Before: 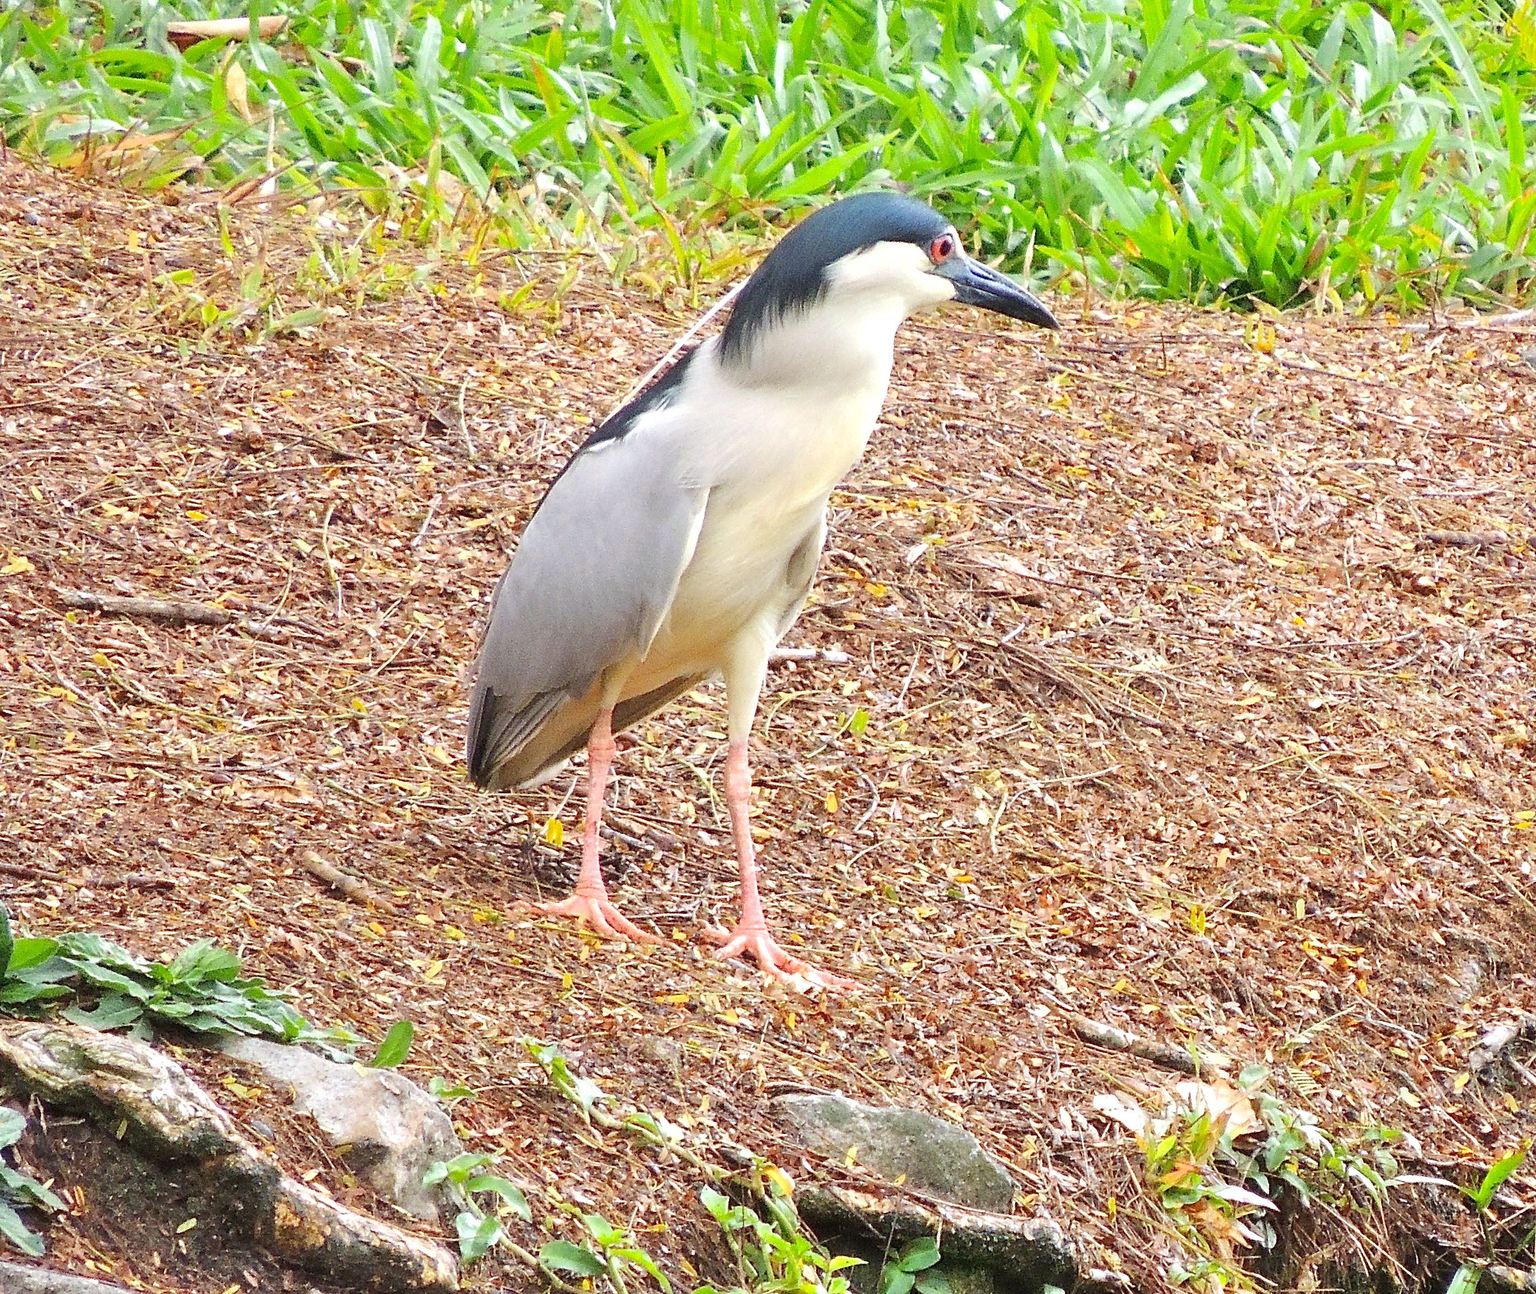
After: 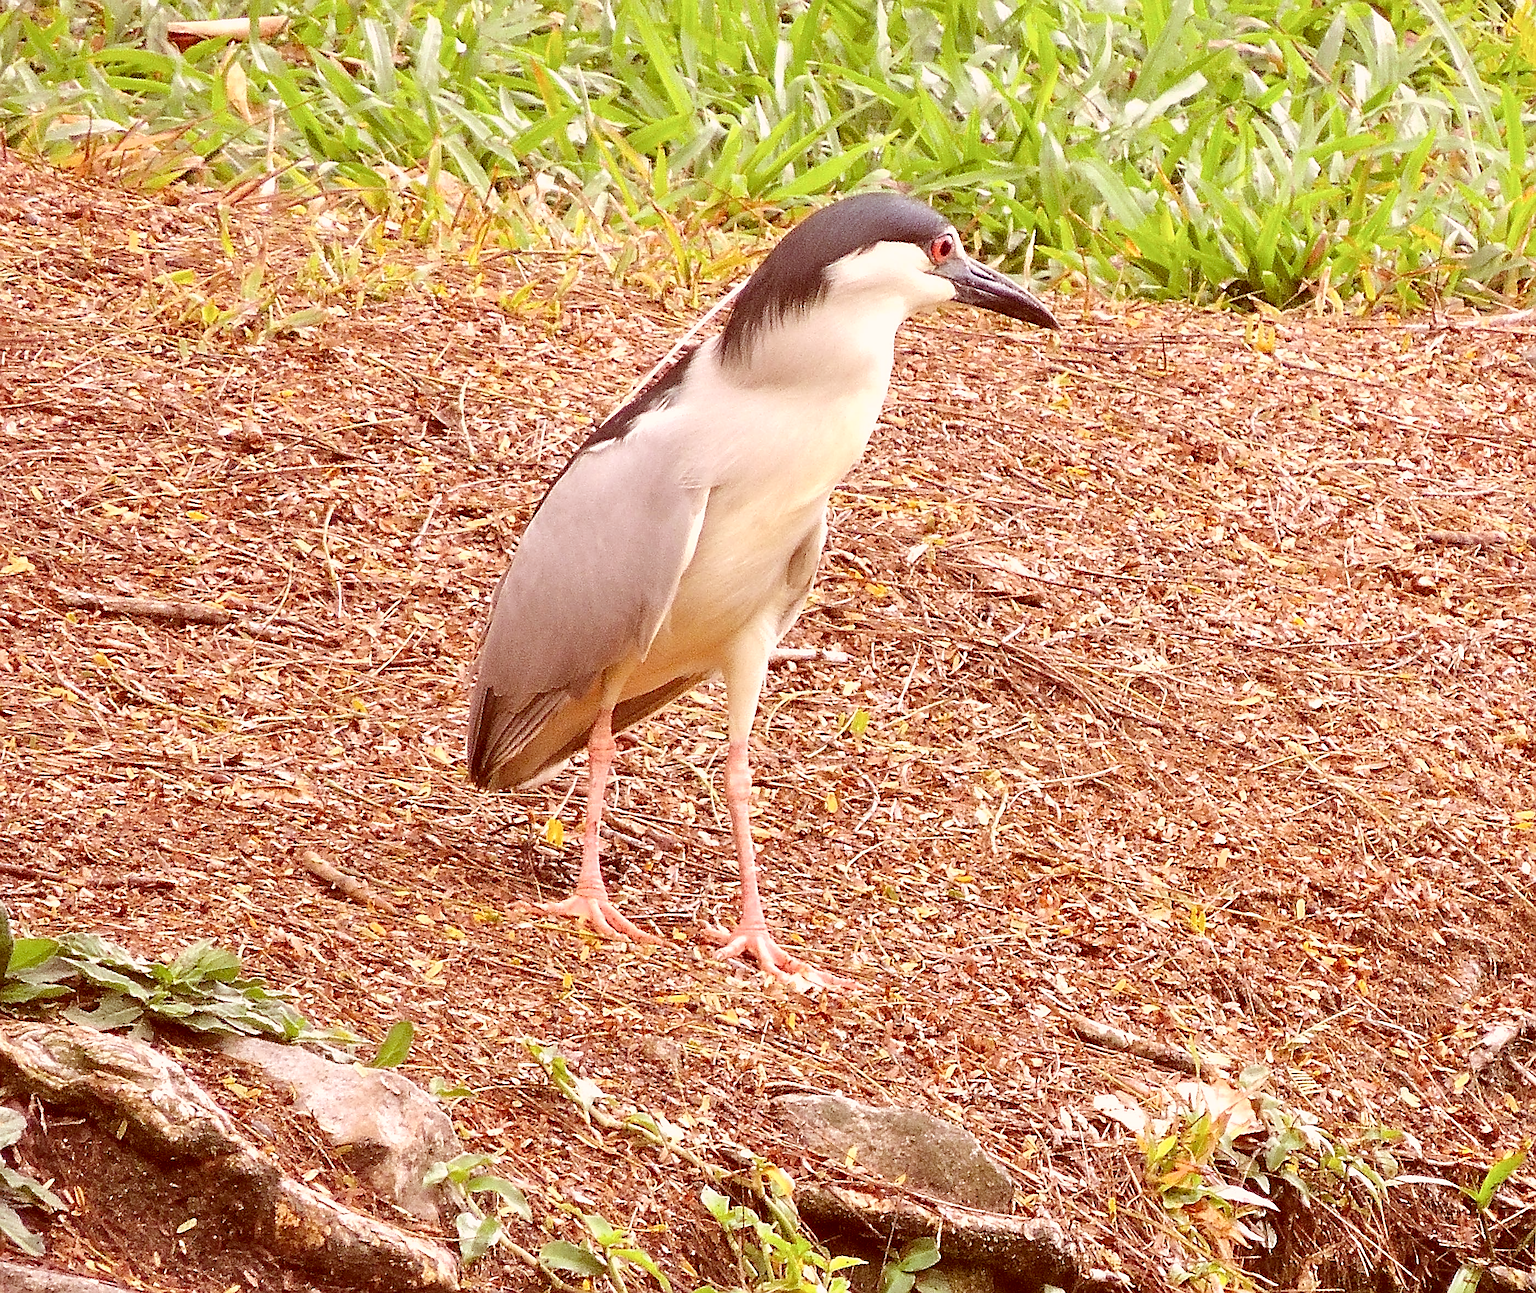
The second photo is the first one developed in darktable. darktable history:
color correction: highlights a* 9.42, highlights b* 8.58, shadows a* 39.53, shadows b* 39.67, saturation 0.777
sharpen: on, module defaults
